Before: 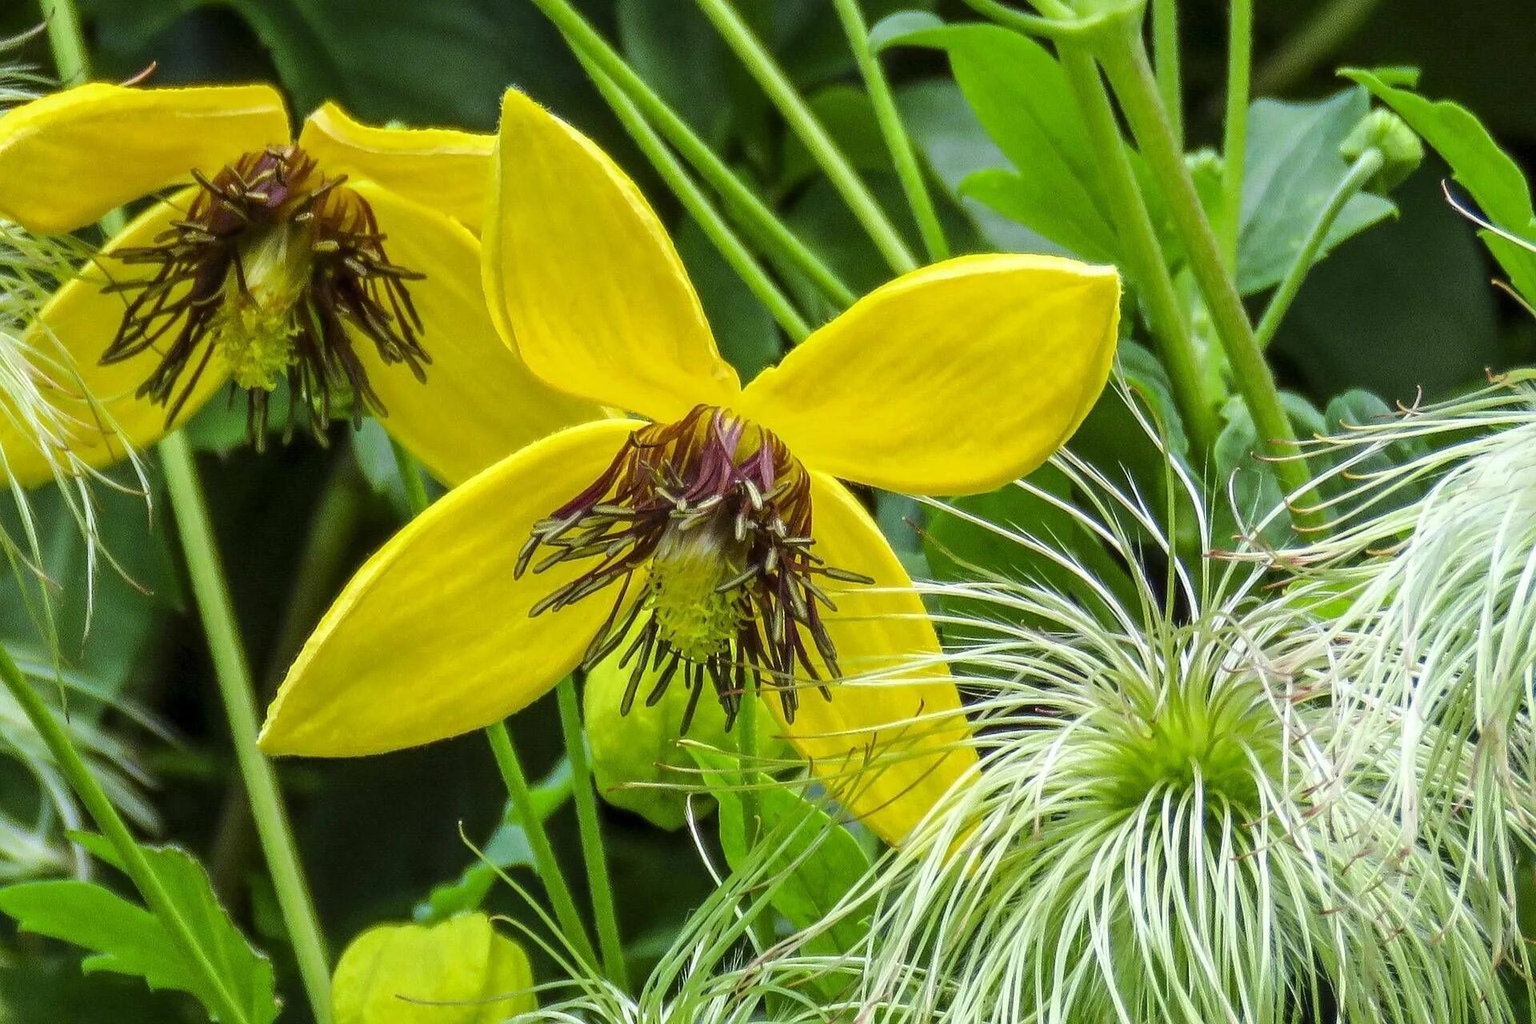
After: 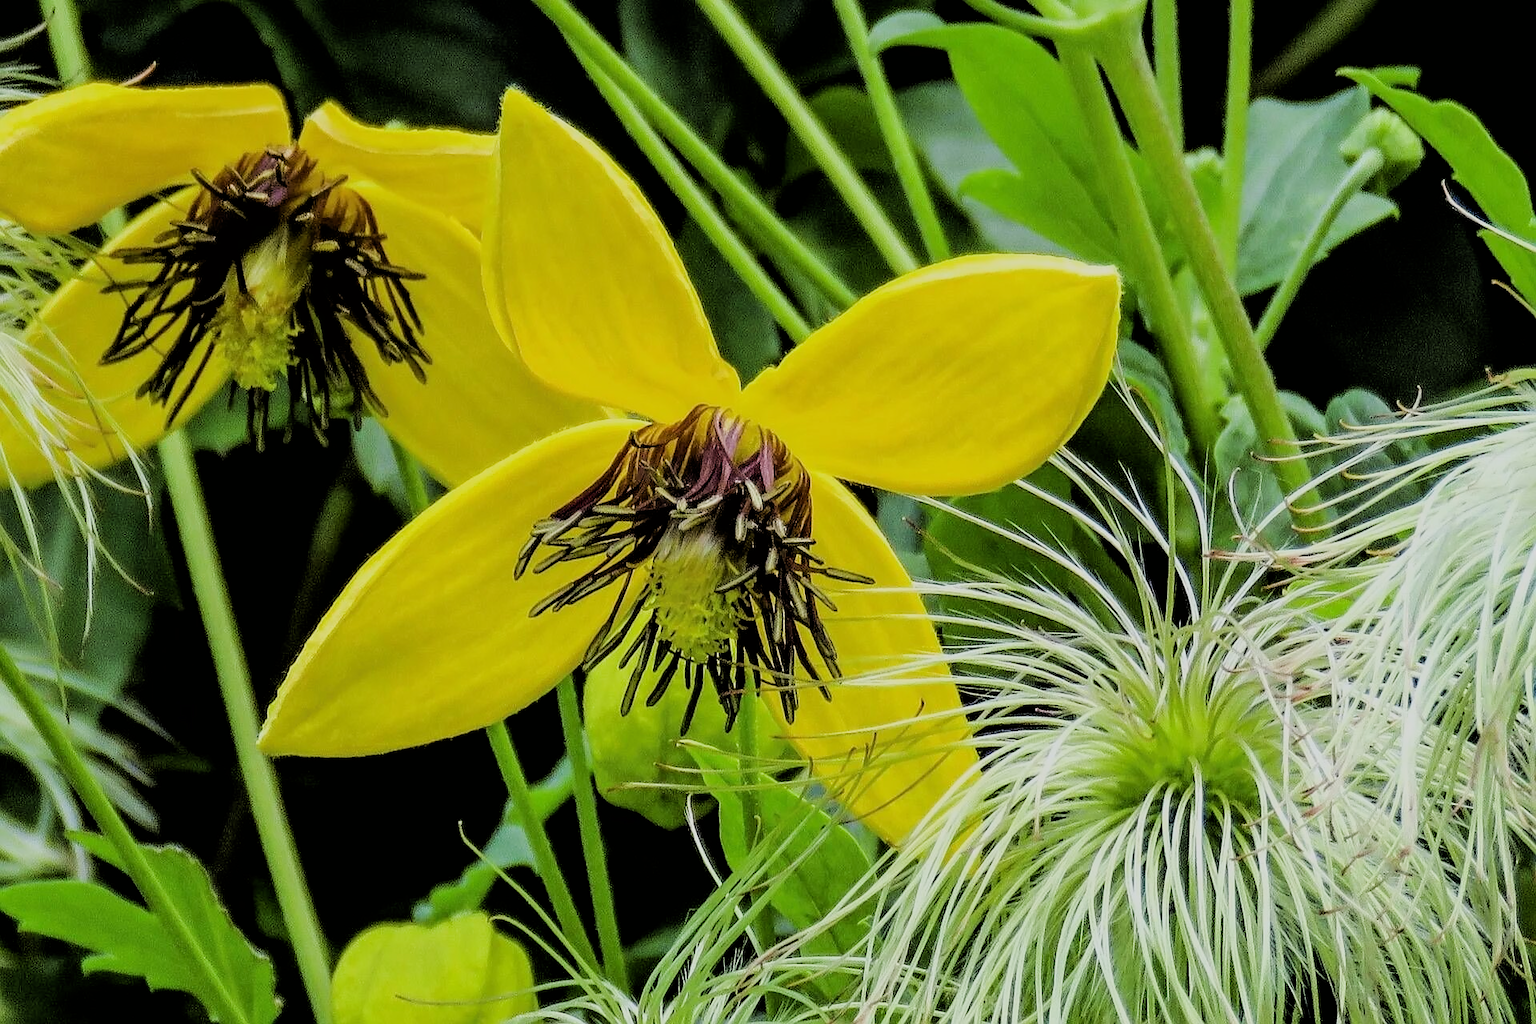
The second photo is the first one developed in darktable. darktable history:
sharpen: radius 1.482, amount 0.391, threshold 1.621
filmic rgb: black relative exposure -2.83 EV, white relative exposure 4.56 EV, hardness 1.75, contrast 1.238
